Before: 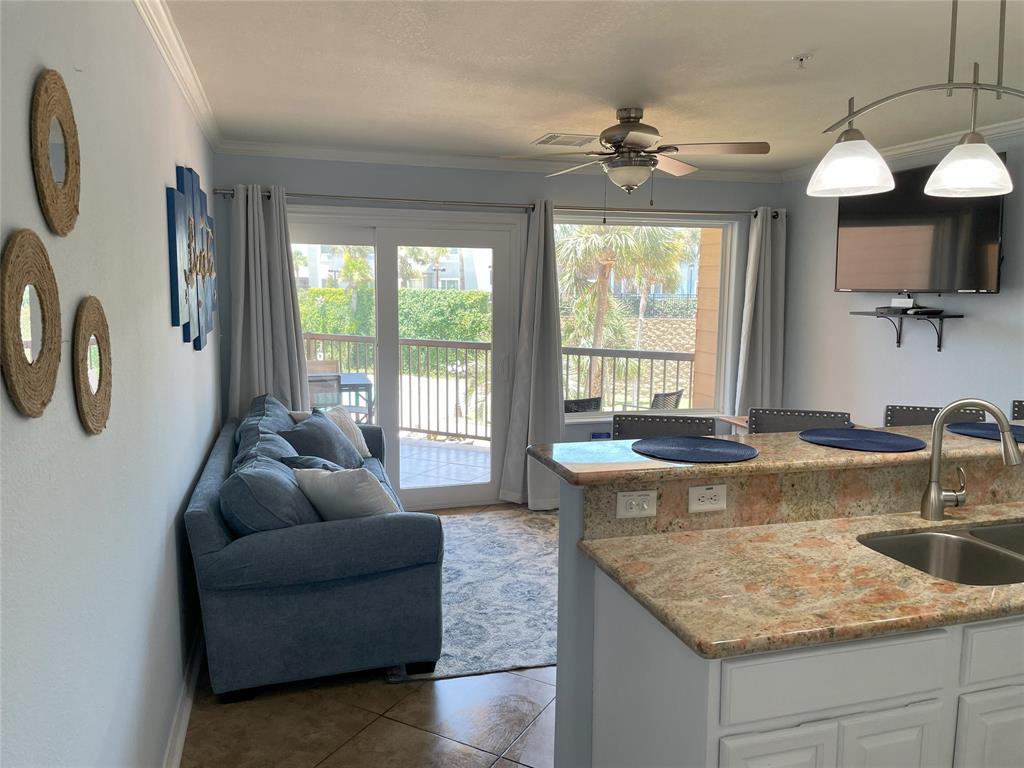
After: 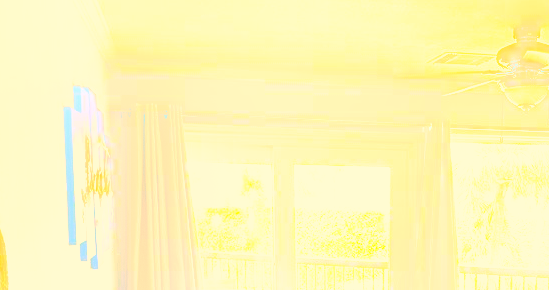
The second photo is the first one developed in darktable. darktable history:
bloom: on, module defaults
filmic rgb: middle gray luminance 3.44%, black relative exposure -5.92 EV, white relative exposure 6.33 EV, threshold 6 EV, dynamic range scaling 22.4%, target black luminance 0%, hardness 2.33, latitude 45.85%, contrast 0.78, highlights saturation mix 100%, shadows ↔ highlights balance 0.033%, add noise in highlights 0, preserve chrominance max RGB, color science v3 (2019), use custom middle-gray values true, iterations of high-quality reconstruction 0, contrast in highlights soft, enable highlight reconstruction true
grain: coarseness 0.09 ISO, strength 10%
rgb levels: mode RGB, independent channels, levels [[0, 0.5, 1], [0, 0.521, 1], [0, 0.536, 1]]
tone curve: curves: ch0 [(0, 0) (0.003, 0.028) (0.011, 0.028) (0.025, 0.026) (0.044, 0.036) (0.069, 0.06) (0.1, 0.101) (0.136, 0.15) (0.177, 0.203) (0.224, 0.271) (0.277, 0.345) (0.335, 0.422) (0.399, 0.515) (0.468, 0.611) (0.543, 0.716) (0.623, 0.826) (0.709, 0.942) (0.801, 0.992) (0.898, 1) (1, 1)], preserve colors none
color correction: highlights a* 5.3, highlights b* 24.26, shadows a* -15.58, shadows b* 4.02
crop: left 10.121%, top 10.631%, right 36.218%, bottom 51.526%
shadows and highlights: shadows 43.71, white point adjustment -1.46, soften with gaussian
